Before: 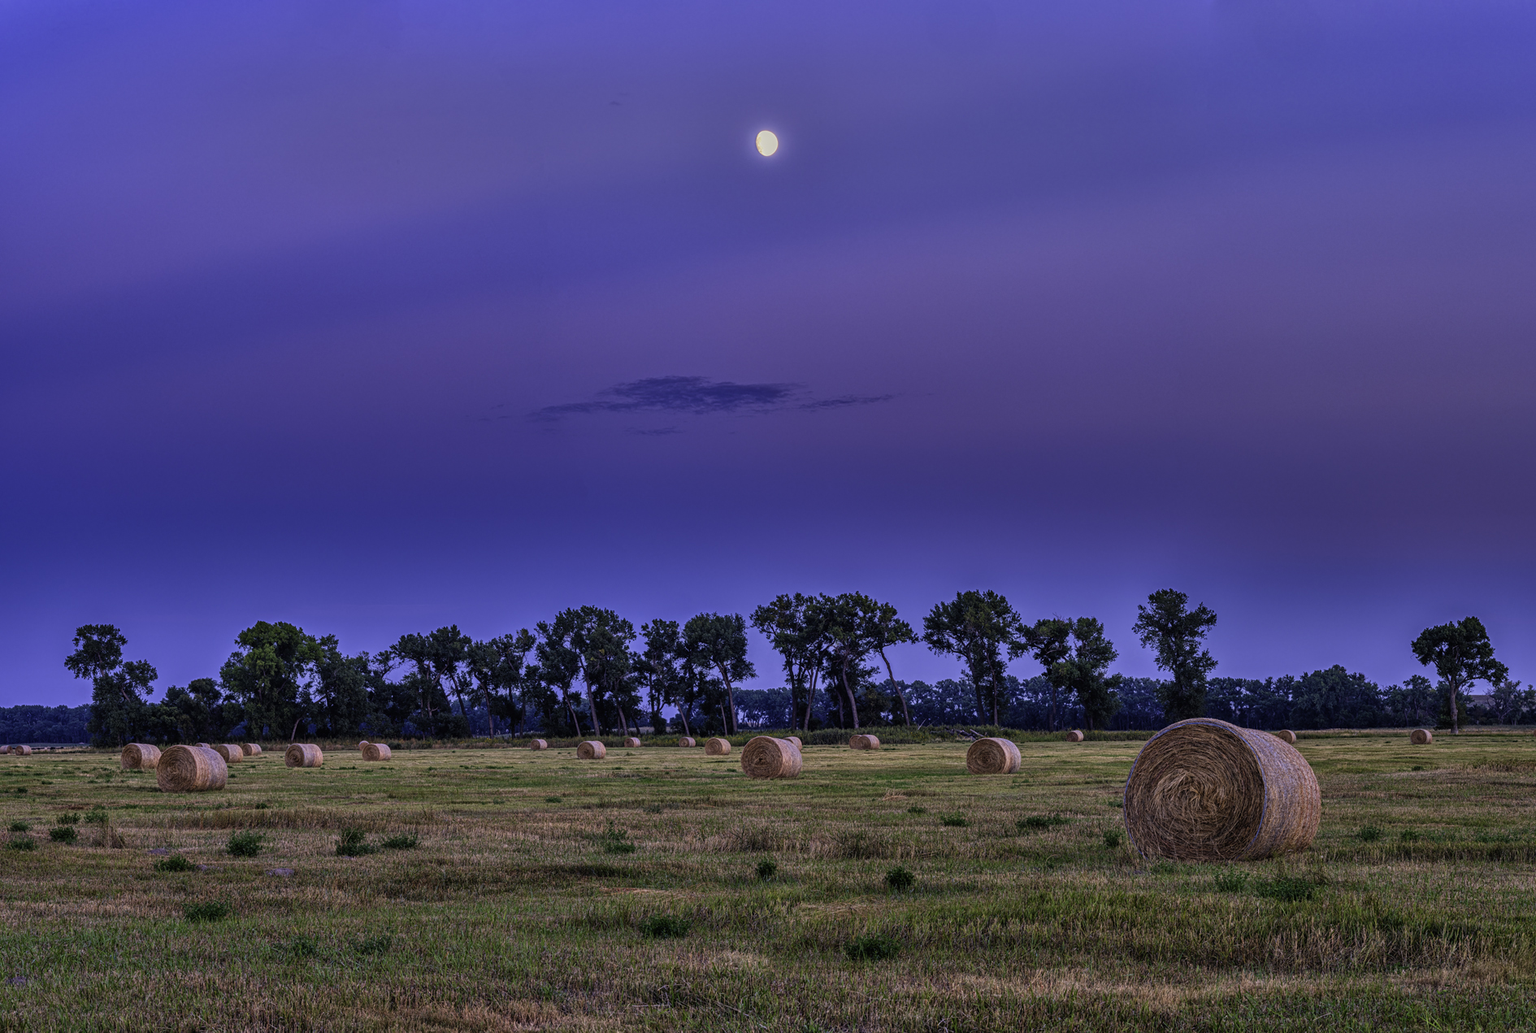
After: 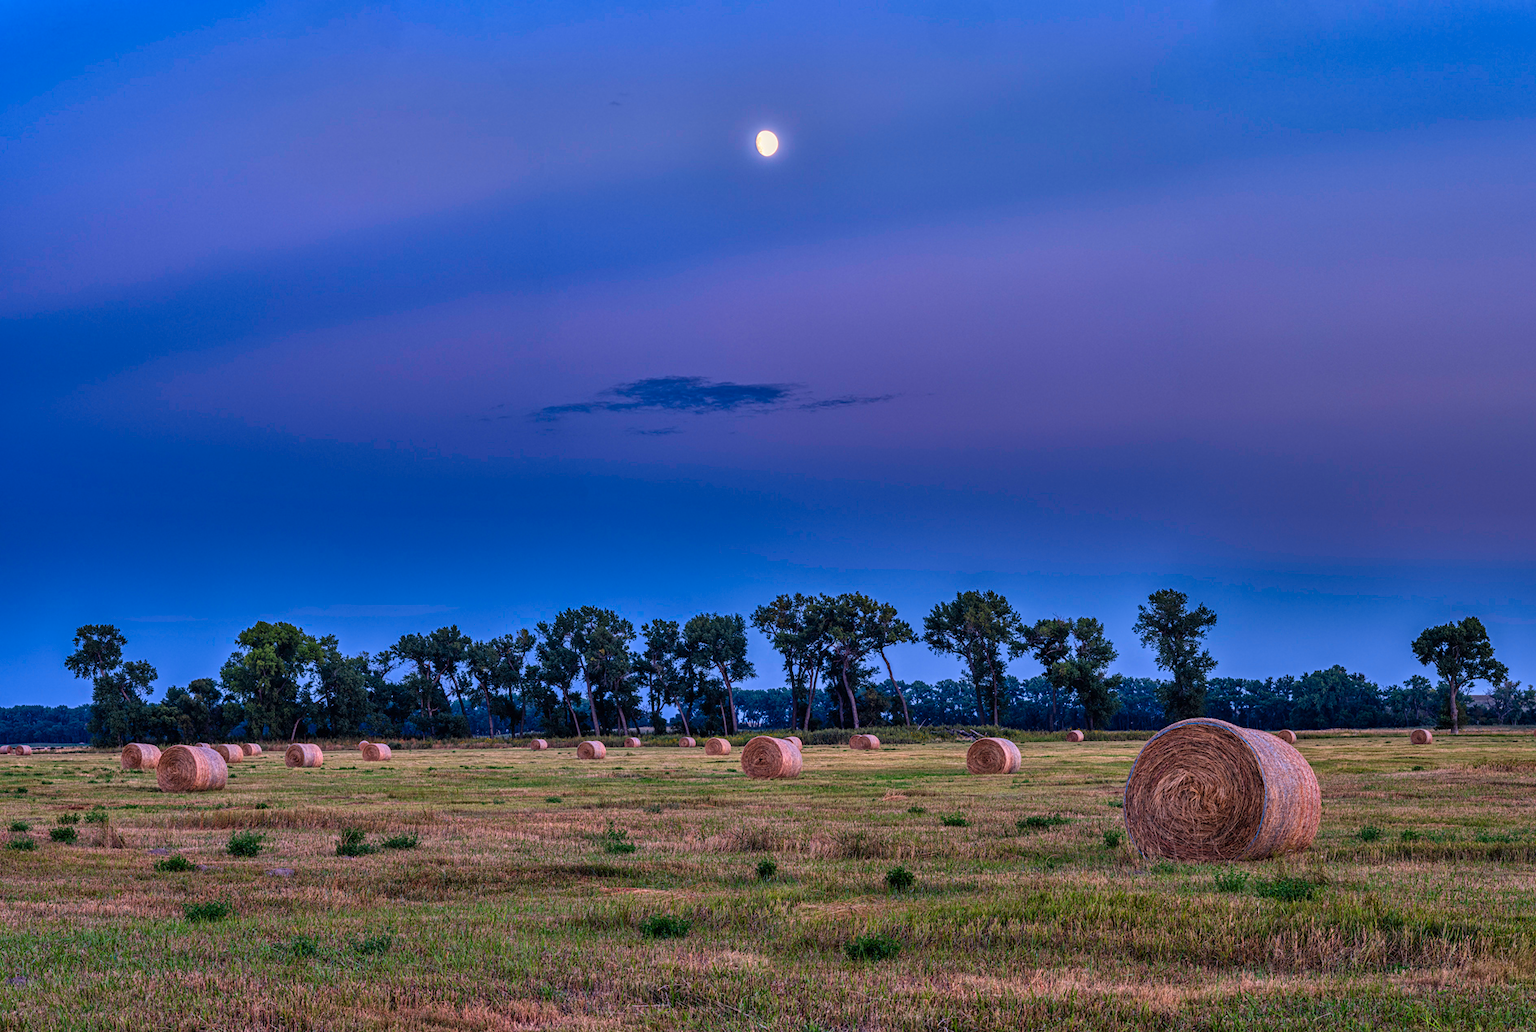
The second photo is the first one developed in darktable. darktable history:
color balance rgb: perceptual saturation grading › global saturation 0.599%, perceptual brilliance grading › highlights 10.175%, perceptual brilliance grading › mid-tones 4.7%
